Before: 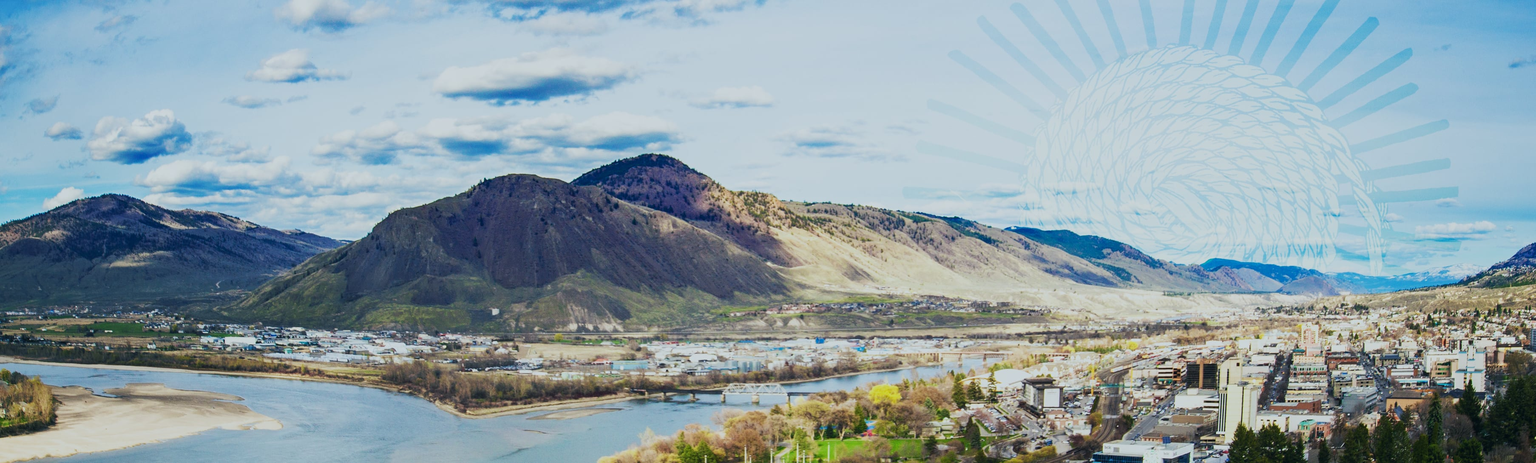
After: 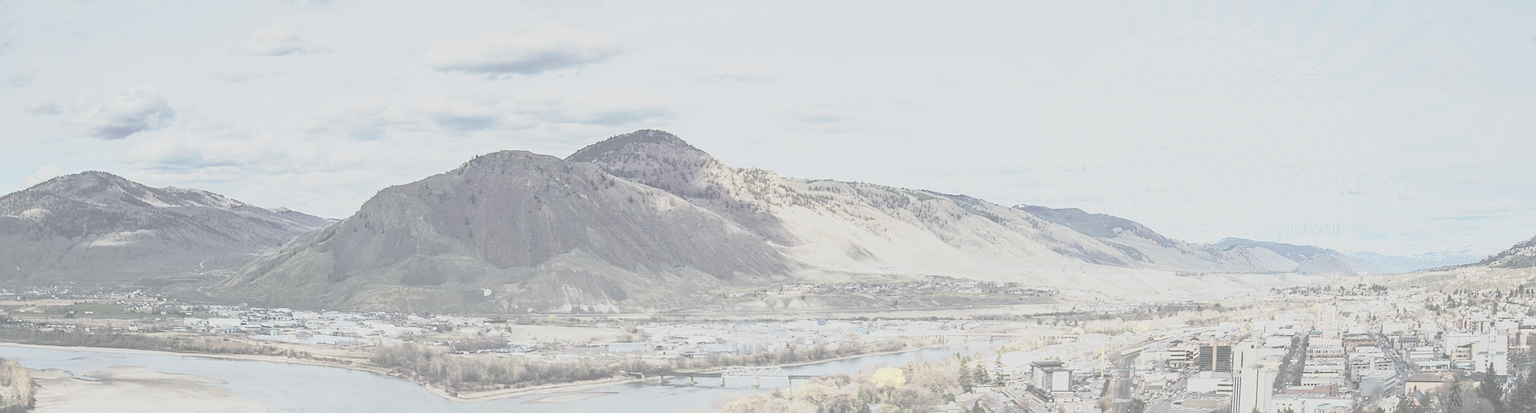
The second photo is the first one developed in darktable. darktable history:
contrast brightness saturation: contrast -0.315, brightness 0.759, saturation -0.779
crop: left 1.469%, top 6.188%, right 1.457%, bottom 7.154%
sharpen: on, module defaults
local contrast: detail 110%
tone equalizer: edges refinement/feathering 500, mask exposure compensation -1.57 EV, preserve details no
color zones: curves: ch0 [(0.018, 0.548) (0.197, 0.654) (0.425, 0.447) (0.605, 0.658) (0.732, 0.579)]; ch1 [(0.105, 0.531) (0.224, 0.531) (0.386, 0.39) (0.618, 0.456) (0.732, 0.456) (0.956, 0.421)]; ch2 [(0.039, 0.583) (0.215, 0.465) (0.399, 0.544) (0.465, 0.548) (0.614, 0.447) (0.724, 0.43) (0.882, 0.623) (0.956, 0.632)]
